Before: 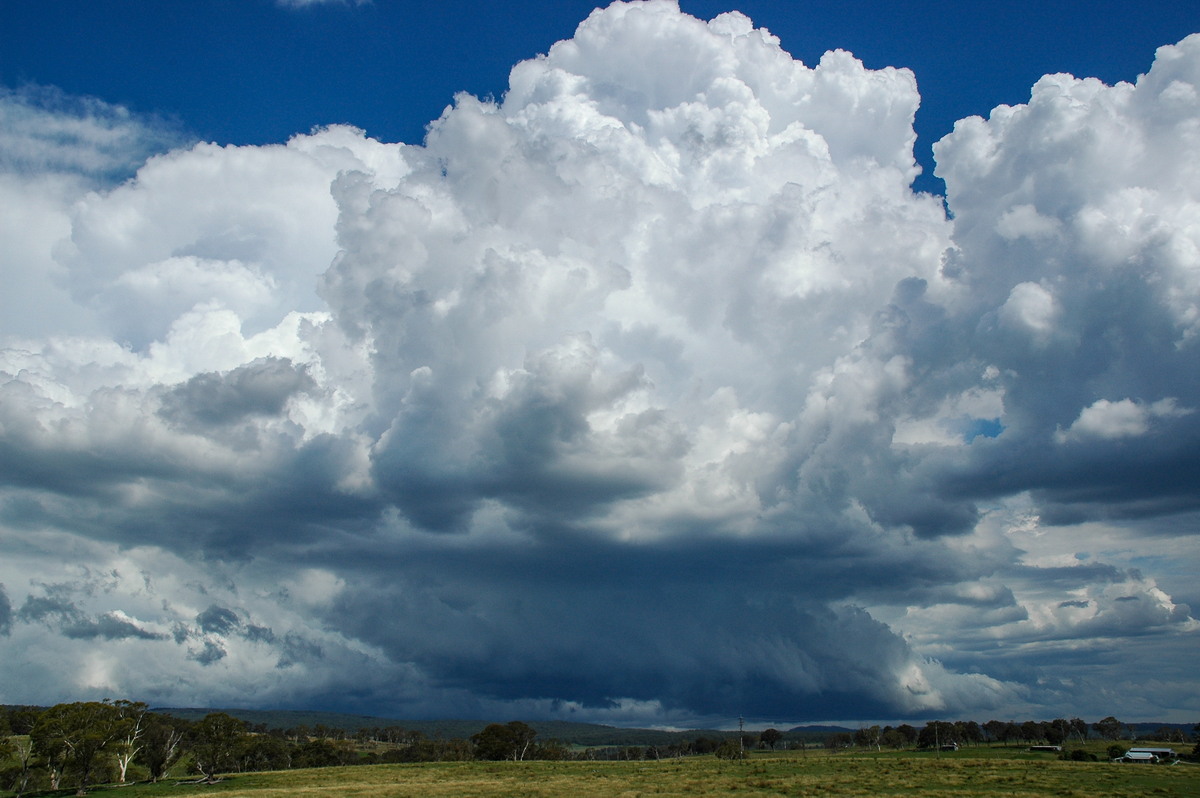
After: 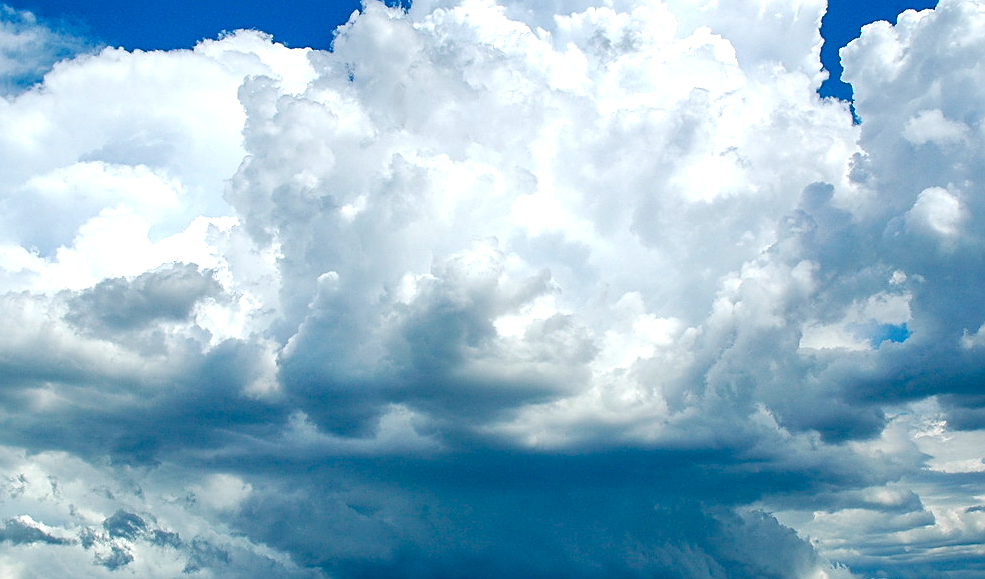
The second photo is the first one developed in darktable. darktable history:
sharpen: on, module defaults
color balance rgb: global offset › luminance -0.325%, global offset › chroma 0.112%, global offset › hue 164.71°, perceptual saturation grading › global saturation 20%, perceptual saturation grading › highlights -25.729%, perceptual saturation grading › shadows 26.082%, global vibrance 20%
crop: left 7.782%, top 11.949%, right 10.061%, bottom 15.467%
exposure: black level correction 0, exposure 0.694 EV, compensate exposure bias true, compensate highlight preservation false
